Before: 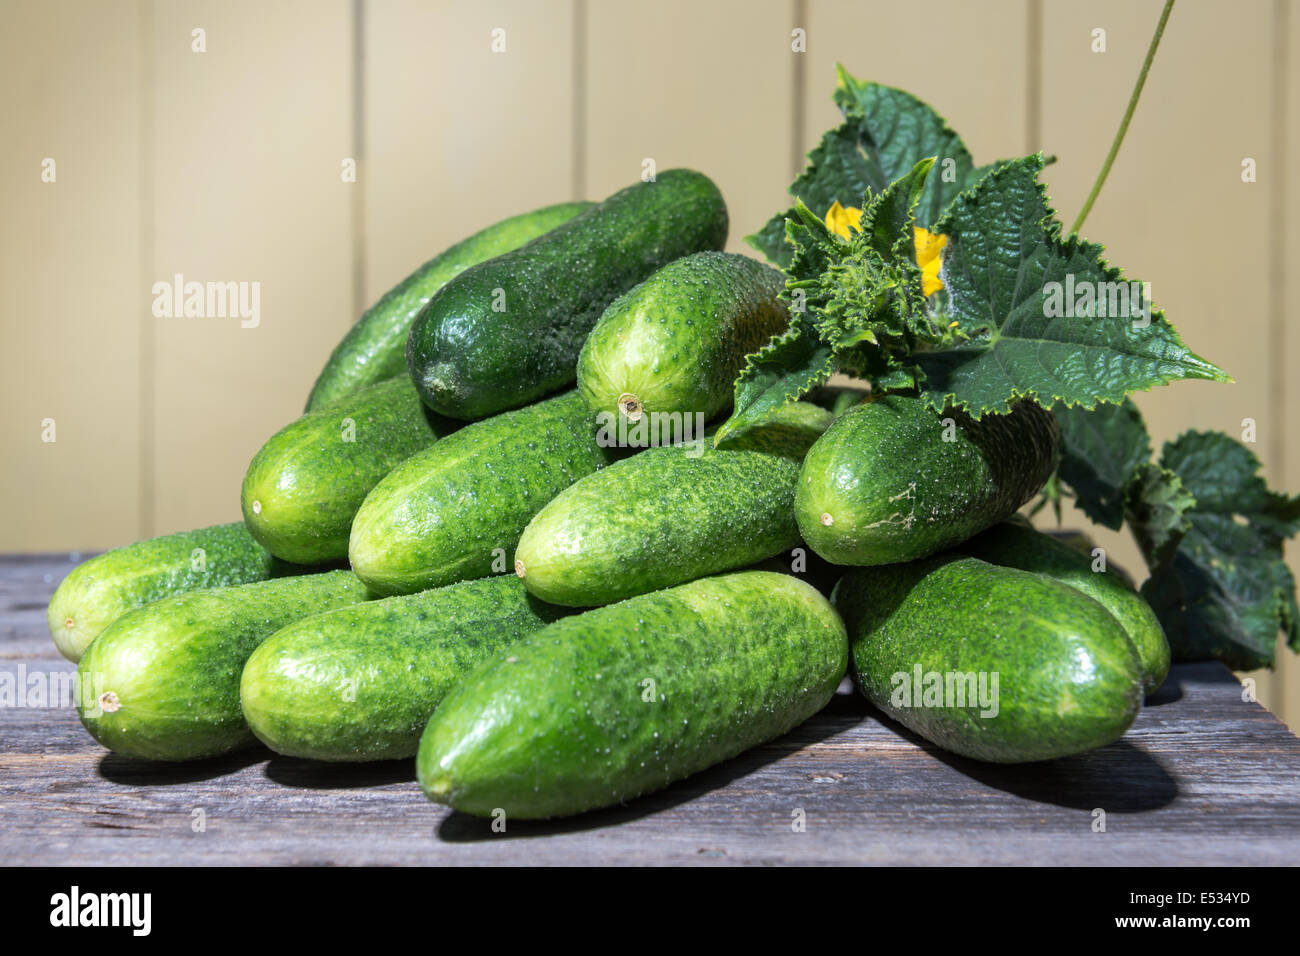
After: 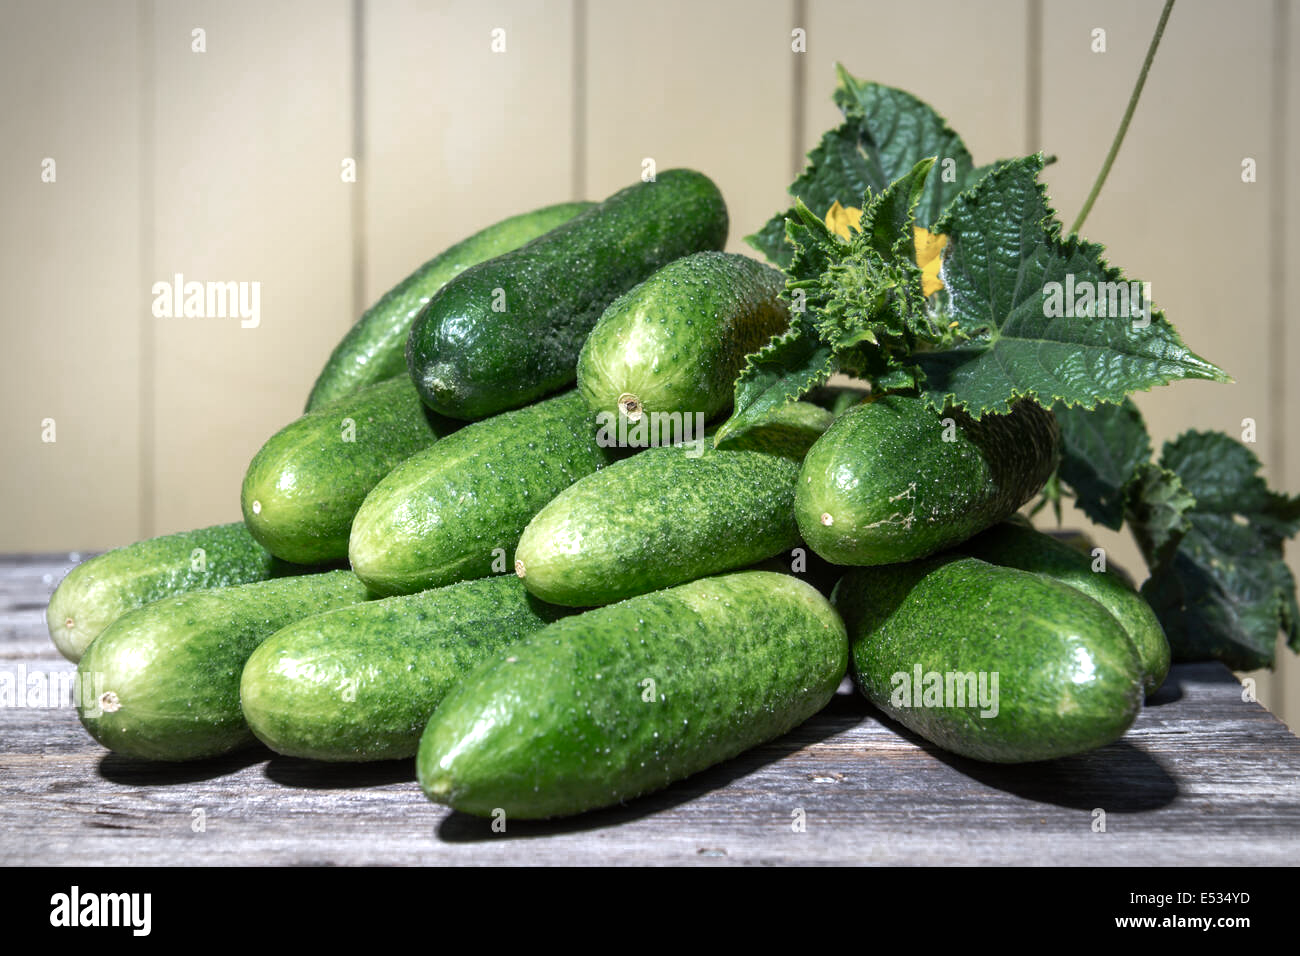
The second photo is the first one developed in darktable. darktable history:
exposure: exposure 0.029 EV, compensate highlight preservation false
color zones: curves: ch0 [(0.203, 0.433) (0.607, 0.517) (0.697, 0.696) (0.705, 0.897)]
color balance rgb: perceptual saturation grading › global saturation -9.529%, perceptual saturation grading › highlights -26.747%, perceptual saturation grading › shadows 21.909%, perceptual brilliance grading › highlights 11.667%
vignetting: fall-off start 67.9%, fall-off radius 66.83%, brightness -0.273, automatic ratio true
